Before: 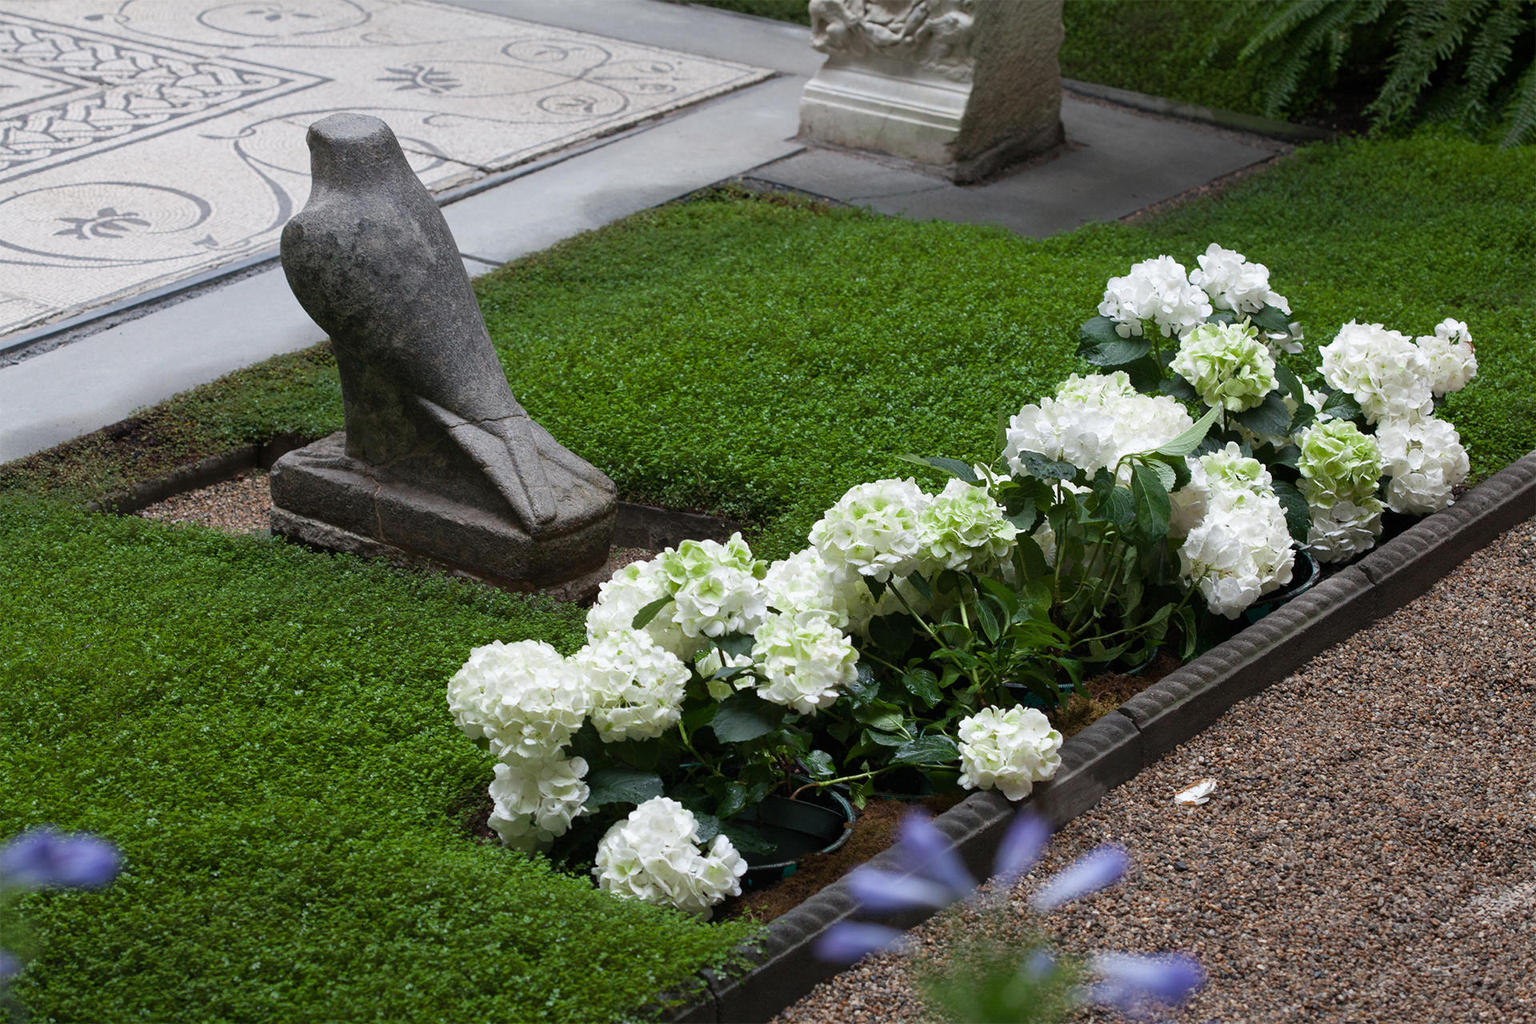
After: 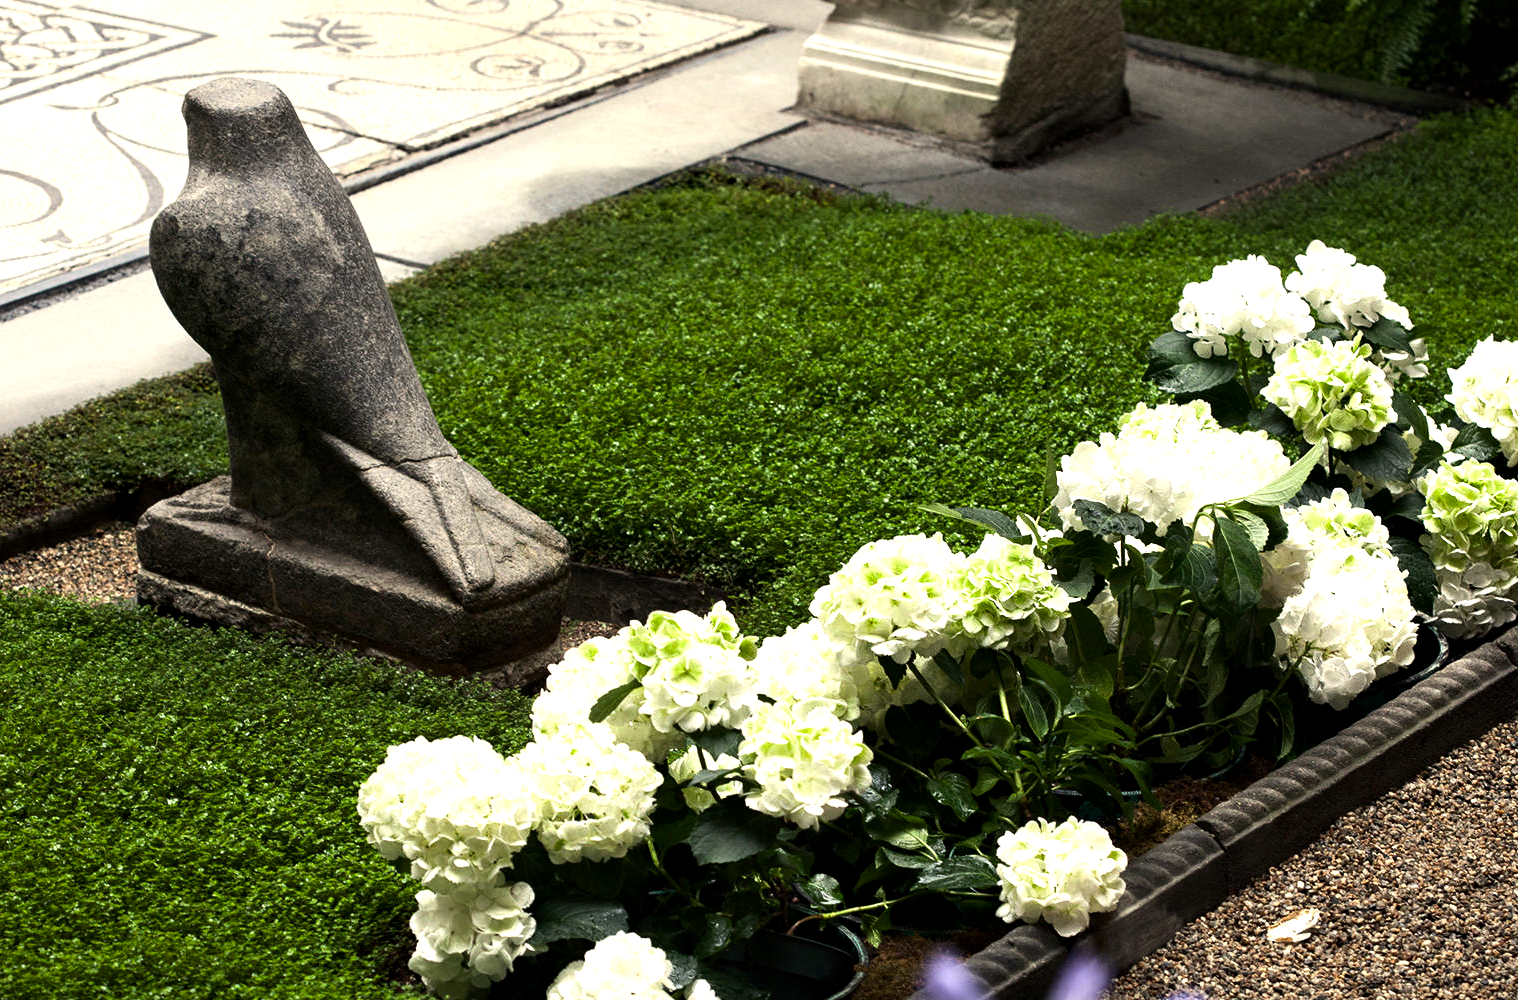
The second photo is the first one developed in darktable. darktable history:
tone equalizer: -8 EV -1.04 EV, -7 EV -1.02 EV, -6 EV -0.848 EV, -5 EV -0.559 EV, -3 EV 0.567 EV, -2 EV 0.894 EV, -1 EV 0.99 EV, +0 EV 1.08 EV, edges refinement/feathering 500, mask exposure compensation -1.57 EV, preserve details no
crop and rotate: left 10.506%, top 5.011%, right 10.391%, bottom 16.832%
color correction: highlights a* 1.29, highlights b* 17.74
contrast equalizer: y [[0.601, 0.6, 0.598, 0.598, 0.6, 0.601], [0.5 ×6], [0.5 ×6], [0 ×6], [0 ×6]], mix 0.296
